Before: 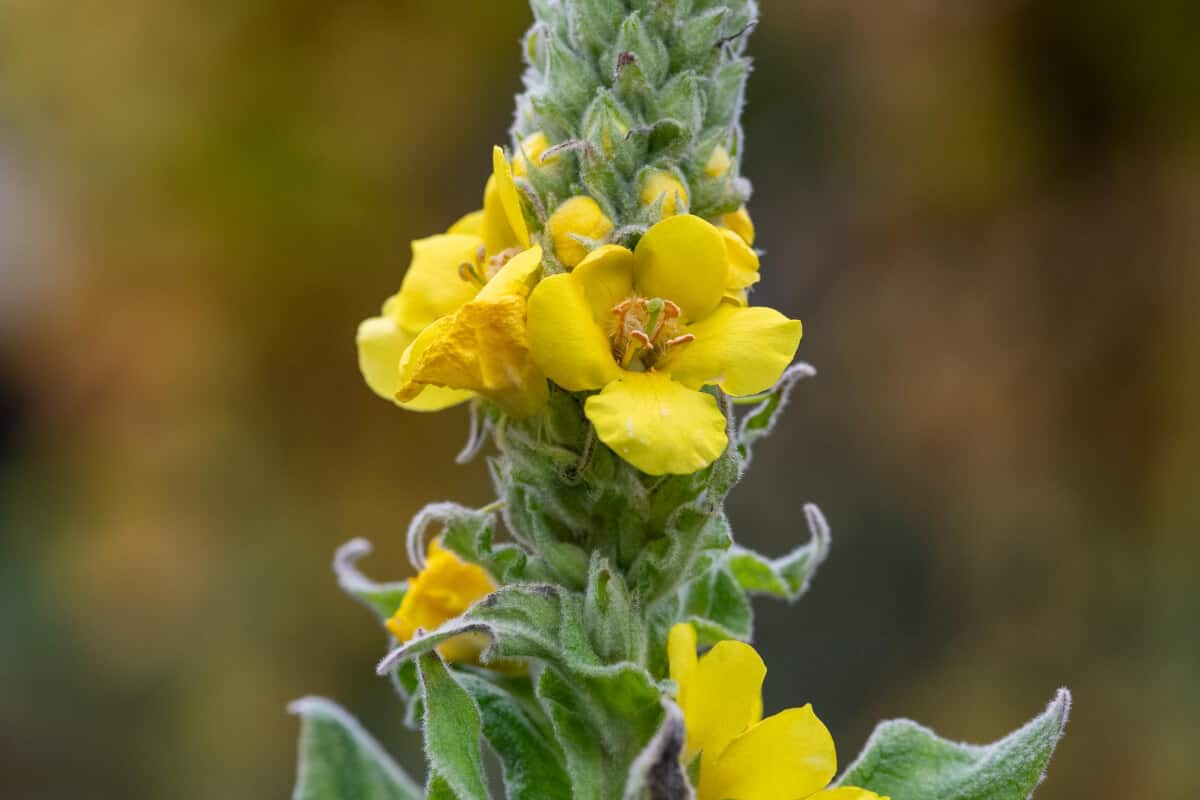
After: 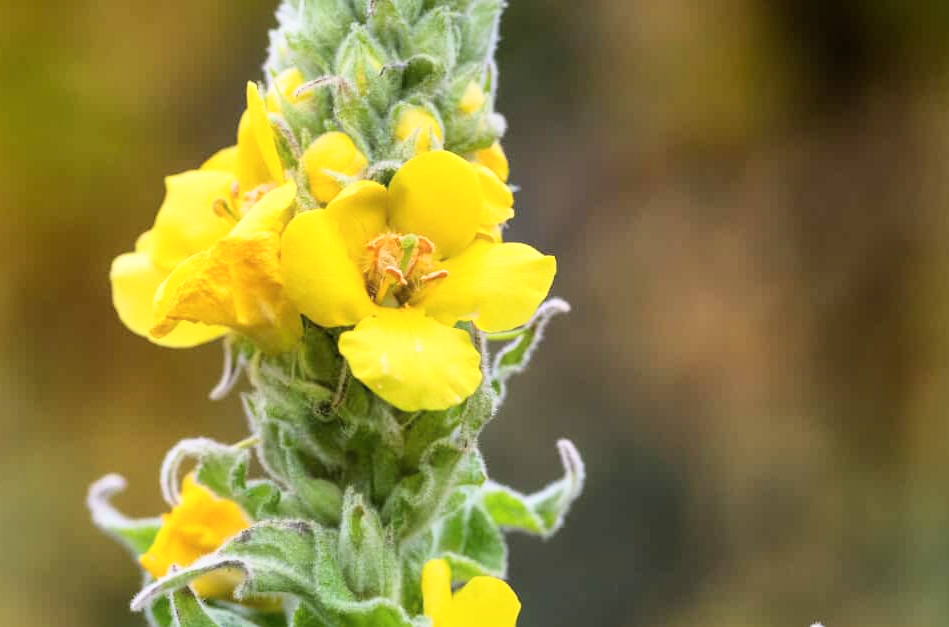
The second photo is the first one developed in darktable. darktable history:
base curve: curves: ch0 [(0, 0) (0.005, 0.002) (0.15, 0.3) (0.4, 0.7) (0.75, 0.95) (1, 1)]
haze removal: strength -0.102, compatibility mode true, adaptive false
crop and rotate: left 20.541%, top 8.023%, right 0.339%, bottom 13.557%
exposure: compensate highlight preservation false
